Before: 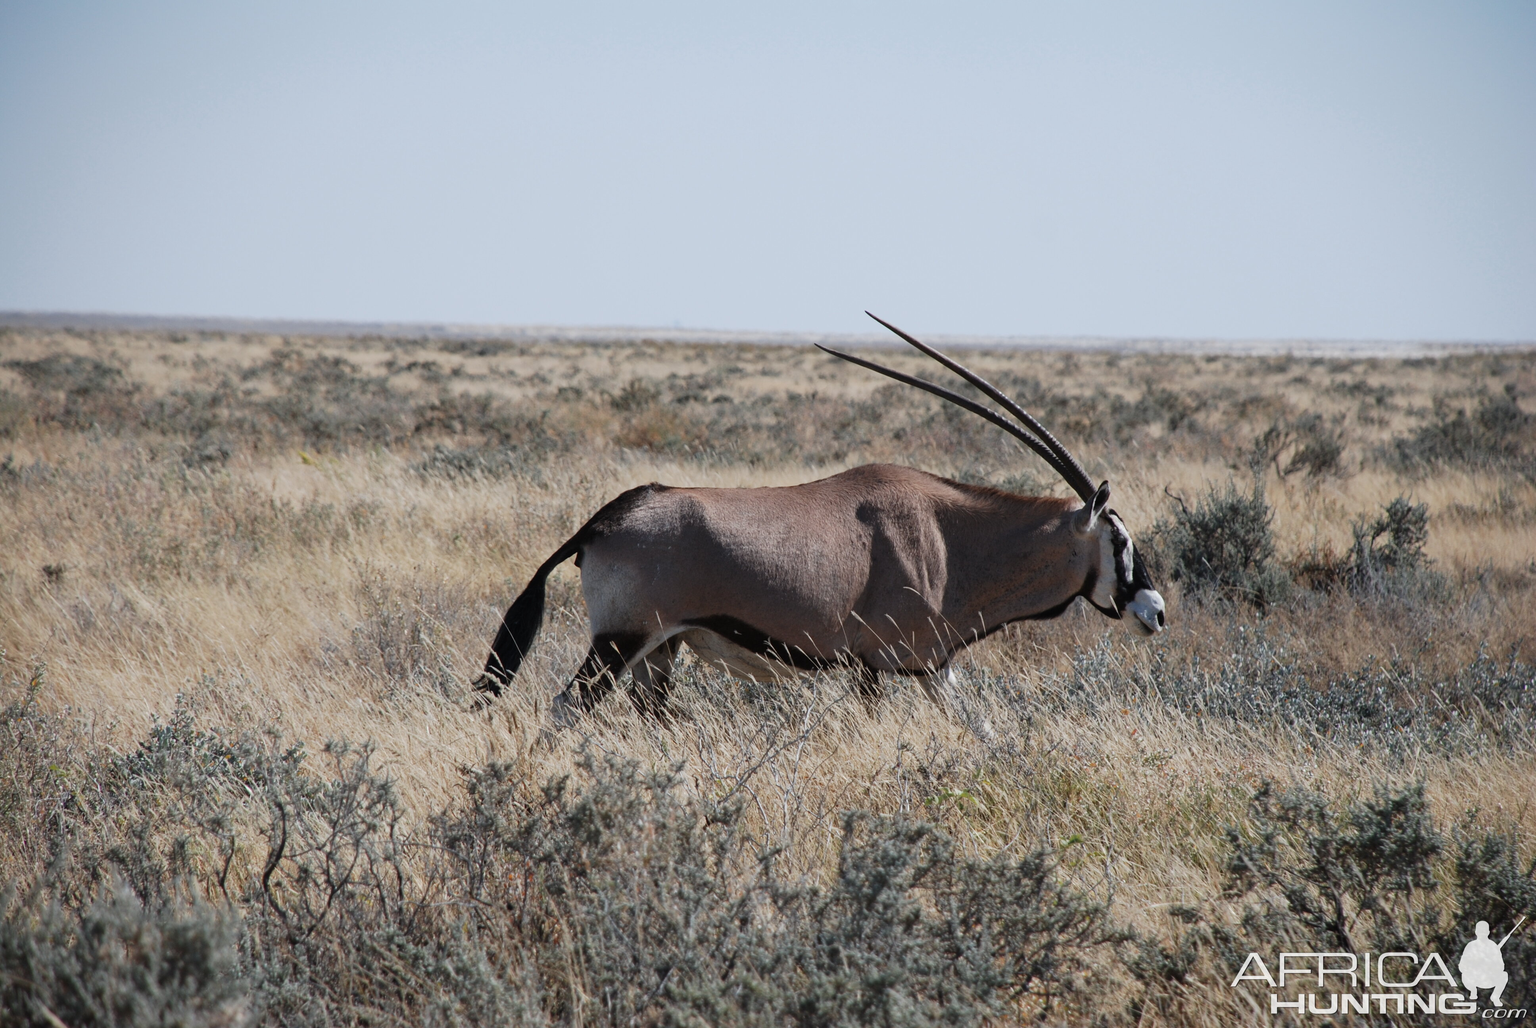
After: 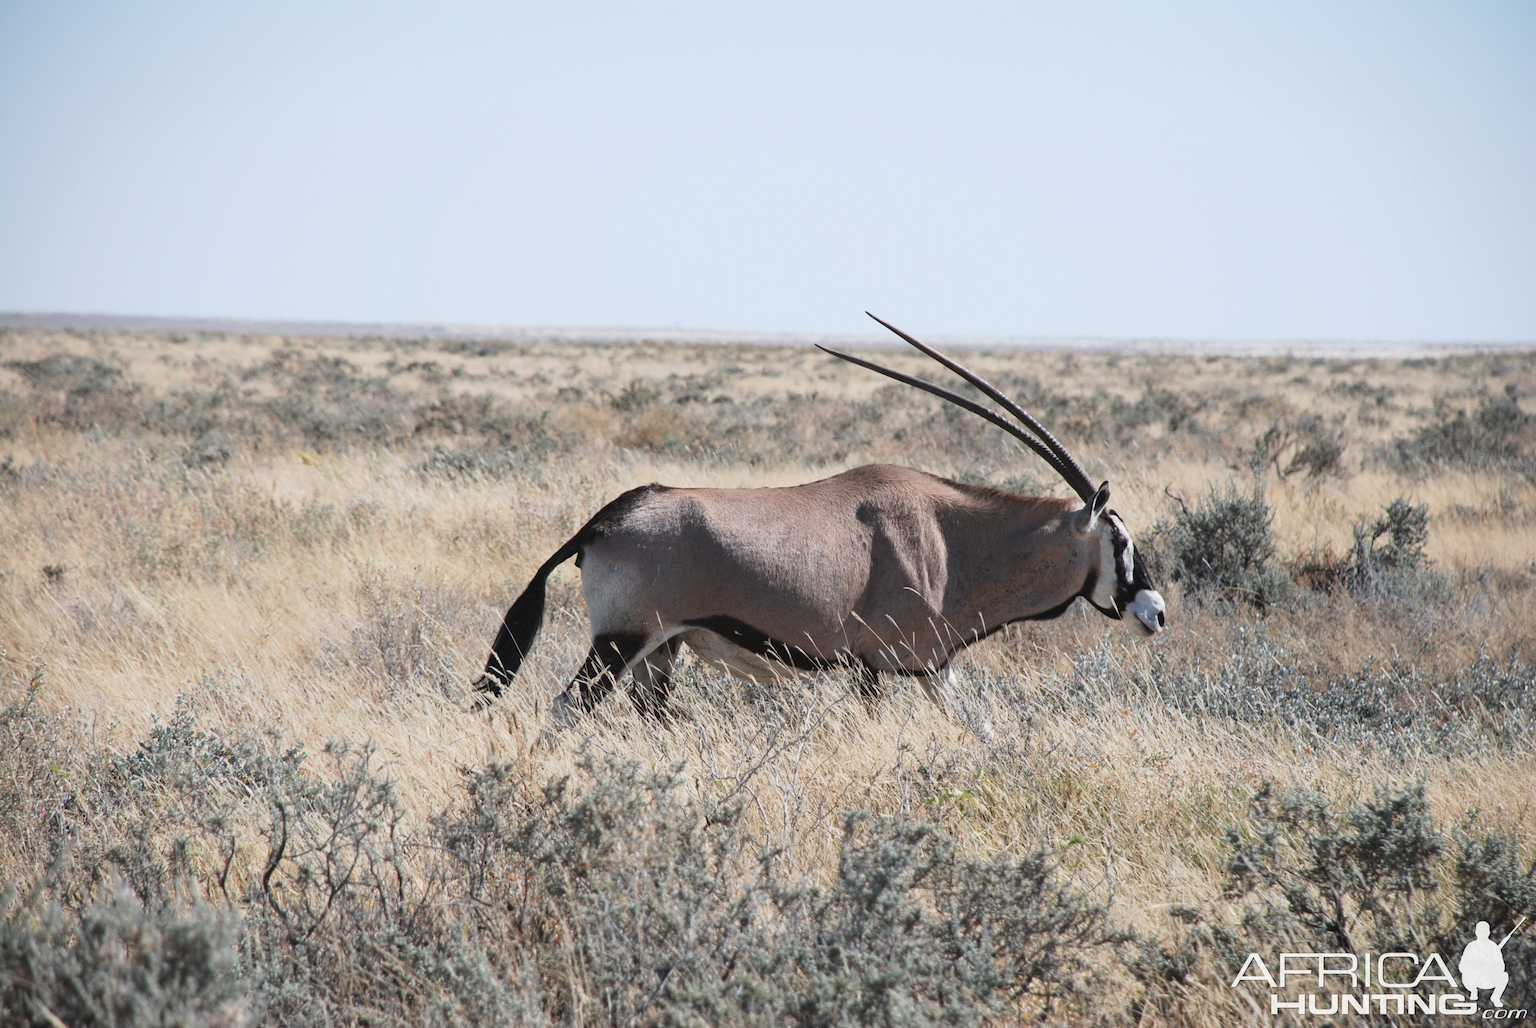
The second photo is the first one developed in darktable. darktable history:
contrast brightness saturation: contrast 0.14, brightness 0.22
